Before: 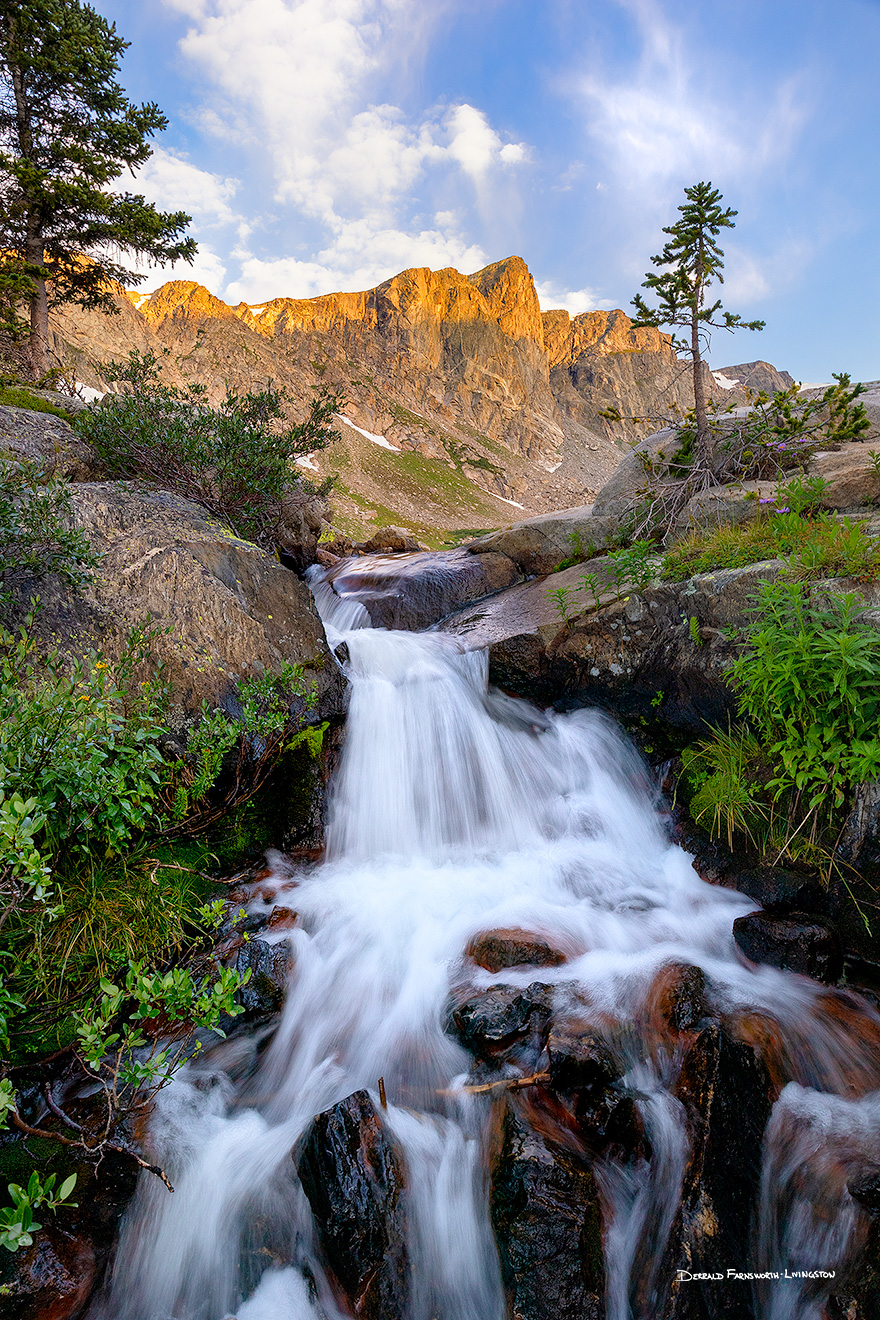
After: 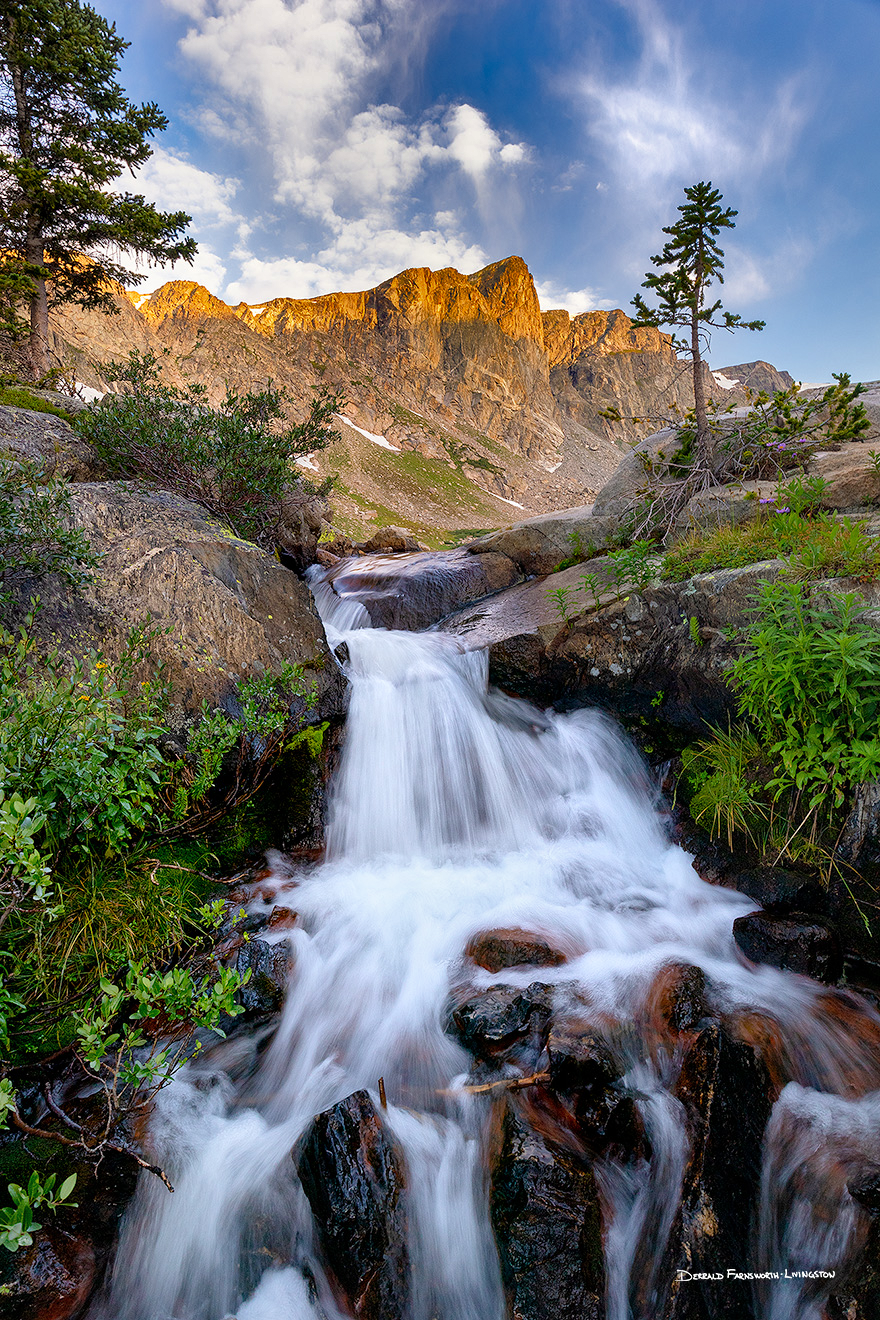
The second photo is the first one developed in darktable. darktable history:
shadows and highlights: shadows 20.77, highlights -81.44, soften with gaussian
